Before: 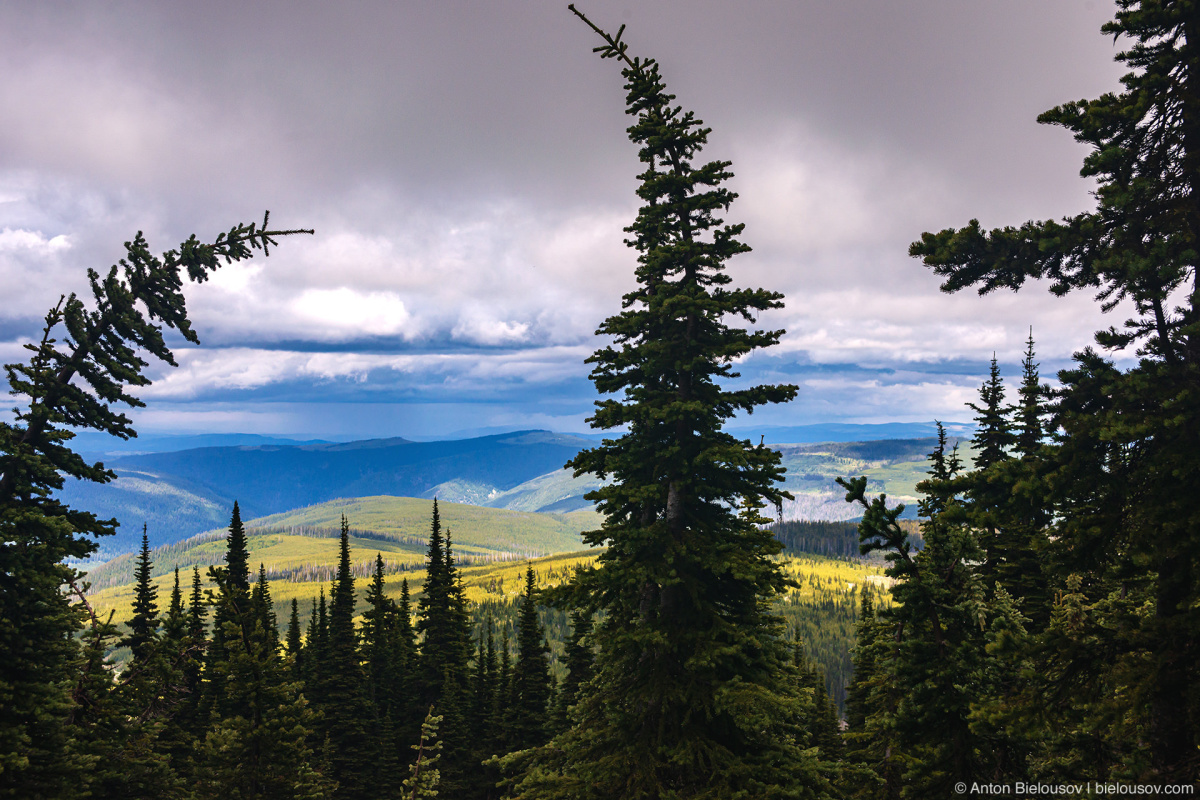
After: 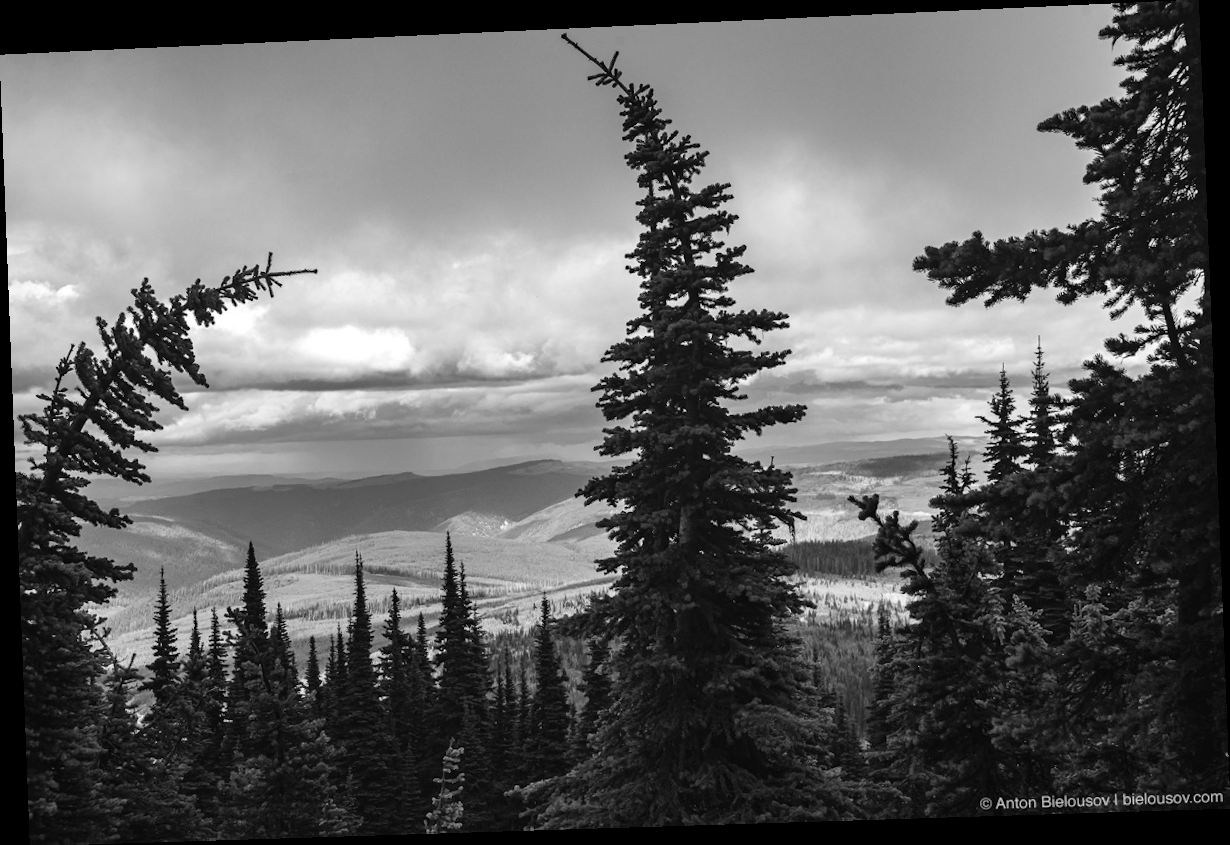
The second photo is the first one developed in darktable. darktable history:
color balance rgb: perceptual saturation grading › global saturation 10%, global vibrance 10%
rotate and perspective: rotation -2.22°, lens shift (horizontal) -0.022, automatic cropping off
white balance: emerald 1
monochrome: on, module defaults
